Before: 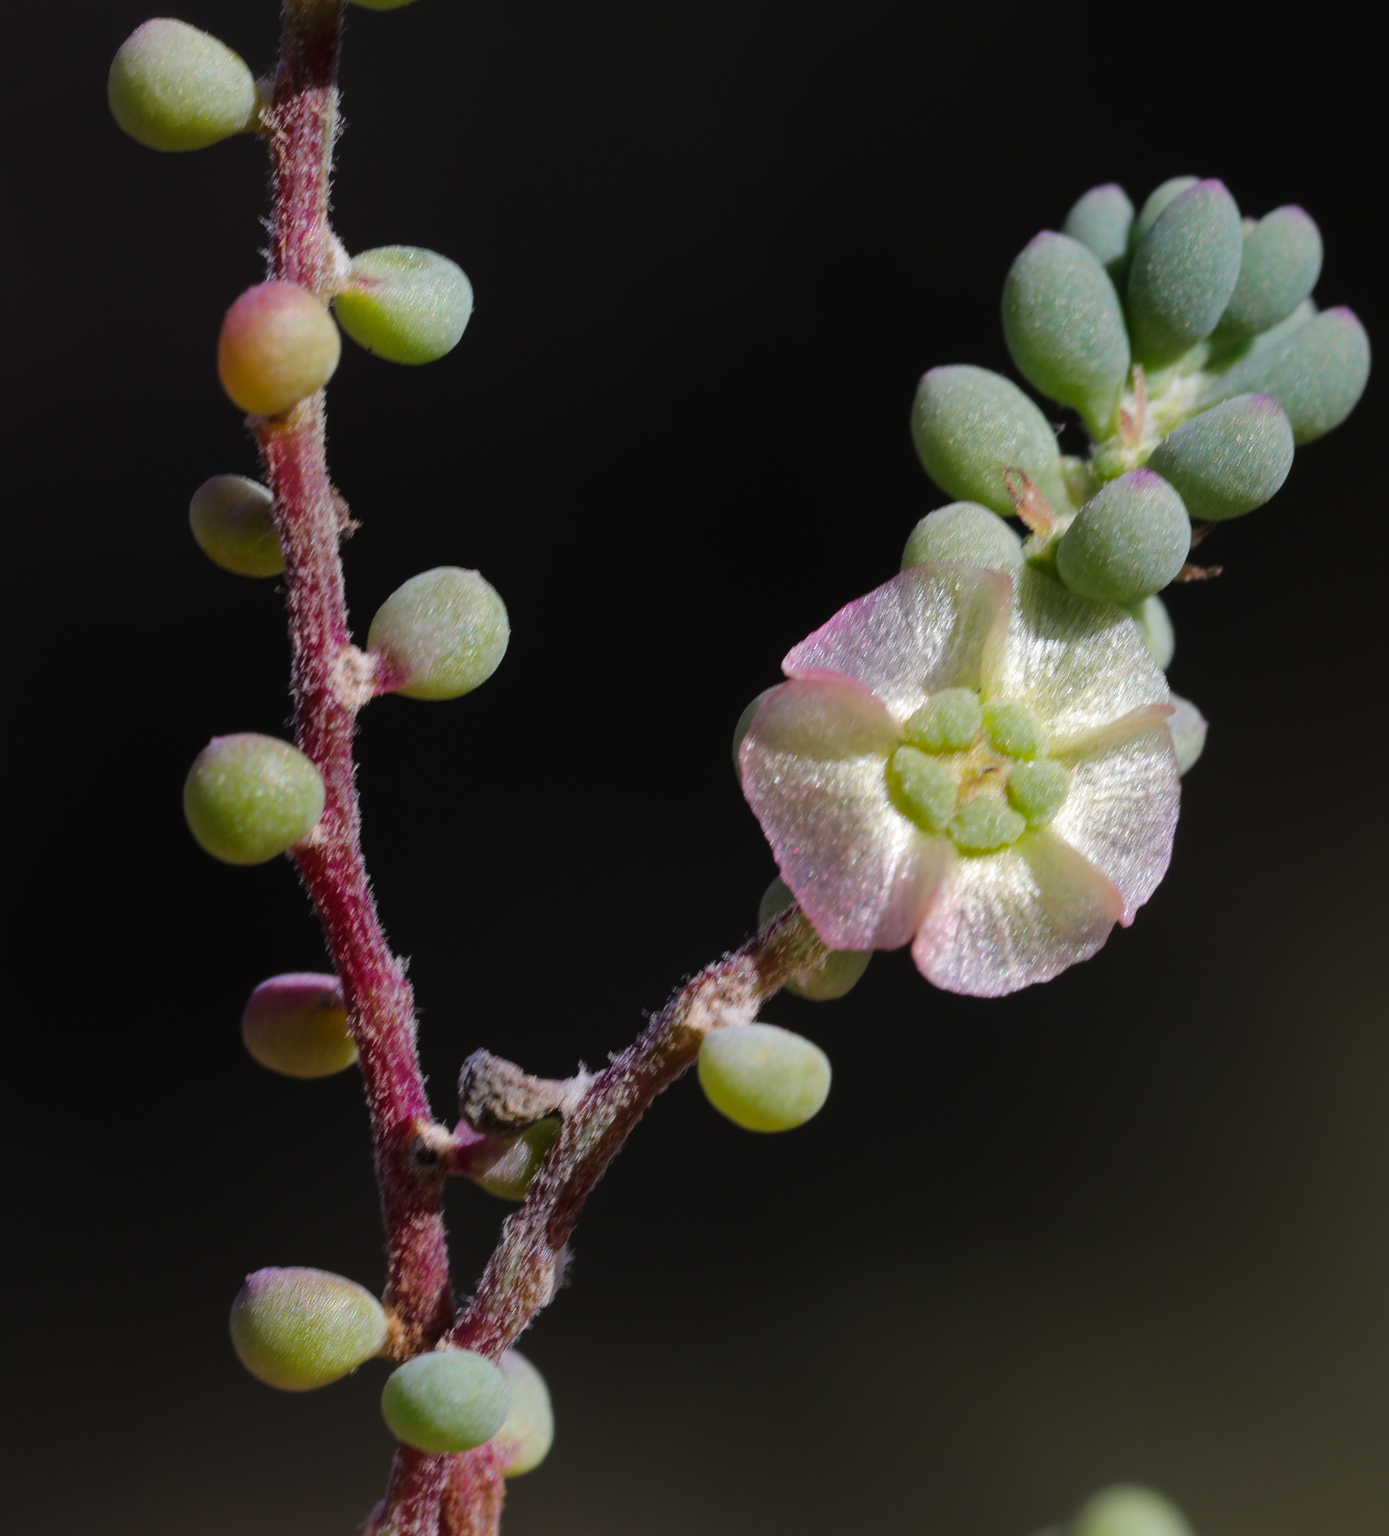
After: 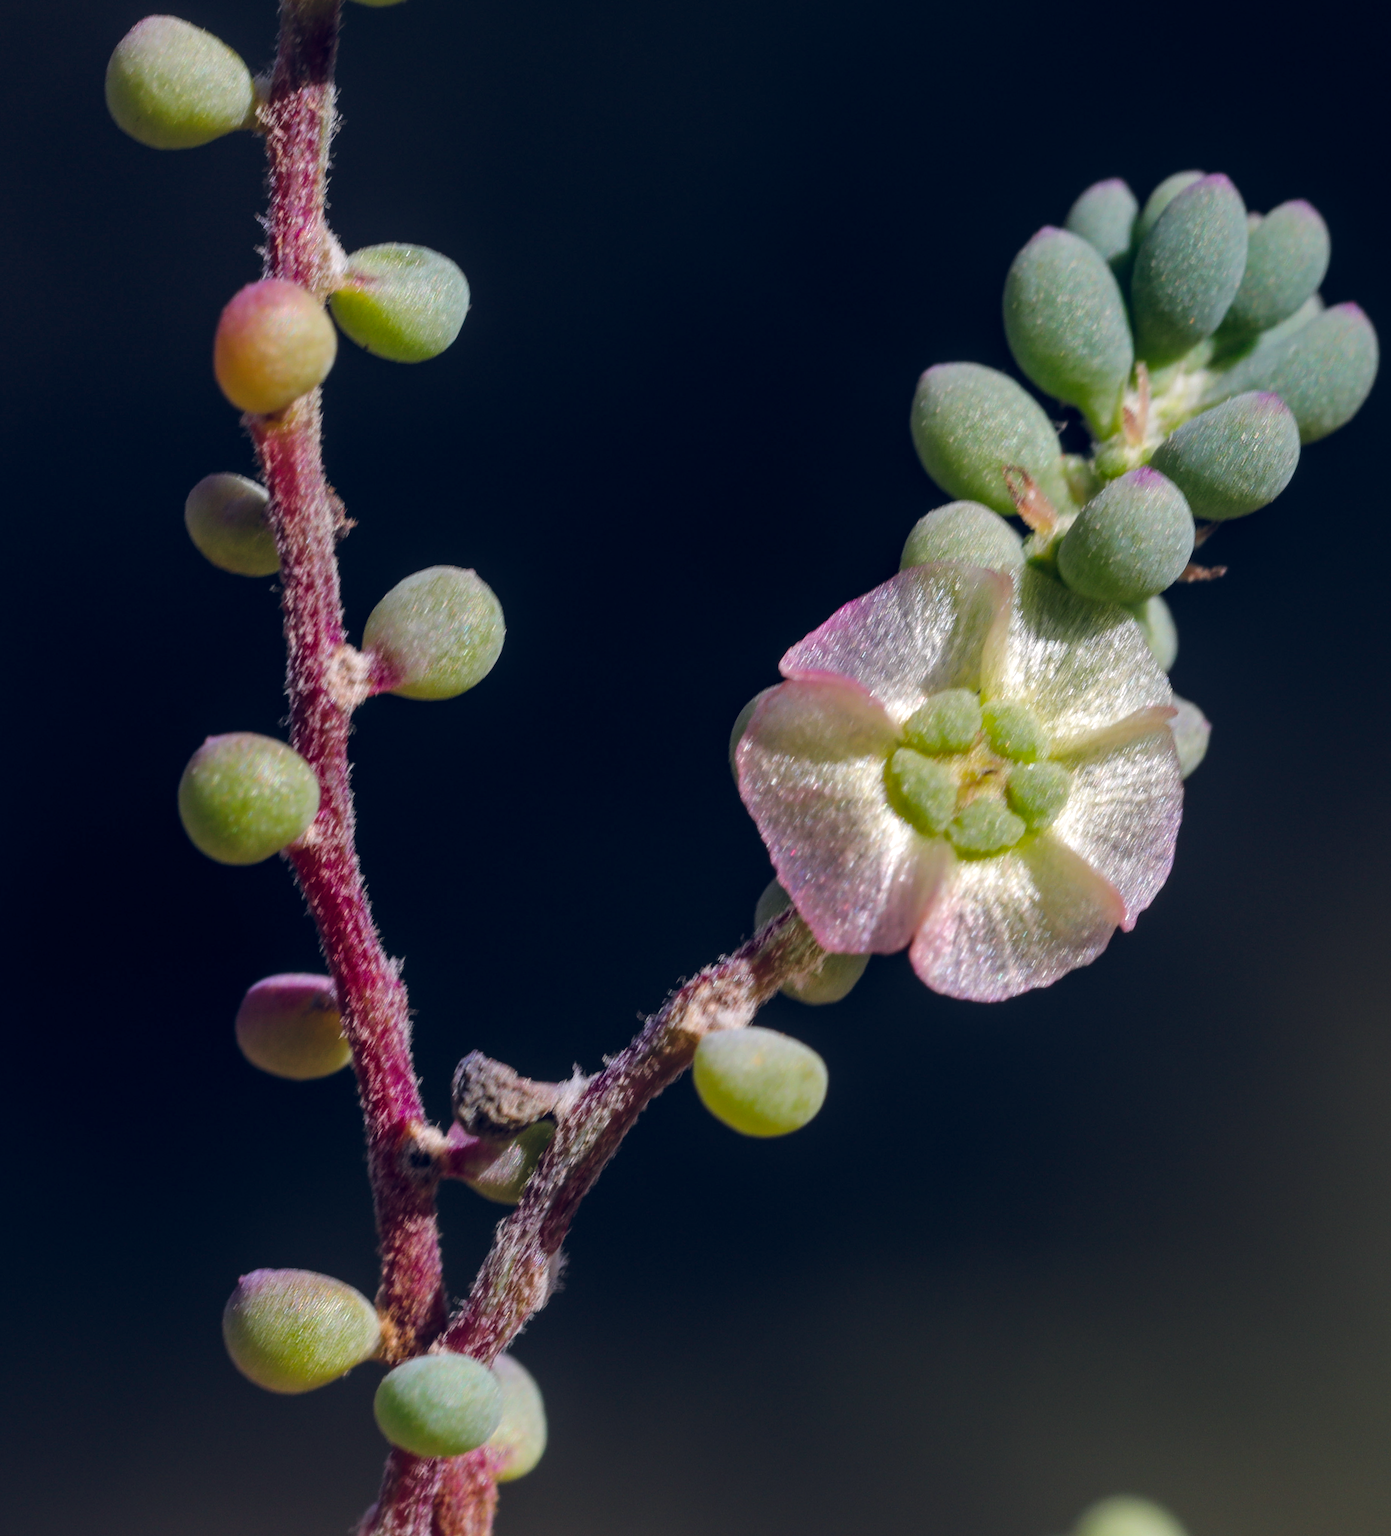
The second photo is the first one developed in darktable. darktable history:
local contrast: detail 130%
rotate and perspective: rotation 0.192°, lens shift (horizontal) -0.015, crop left 0.005, crop right 0.996, crop top 0.006, crop bottom 0.99
color balance rgb: shadows lift › hue 87.51°, highlights gain › chroma 0.68%, highlights gain › hue 55.1°, global offset › chroma 0.13%, global offset › hue 253.66°, linear chroma grading › global chroma 0.5%, perceptual saturation grading › global saturation 16.38%
